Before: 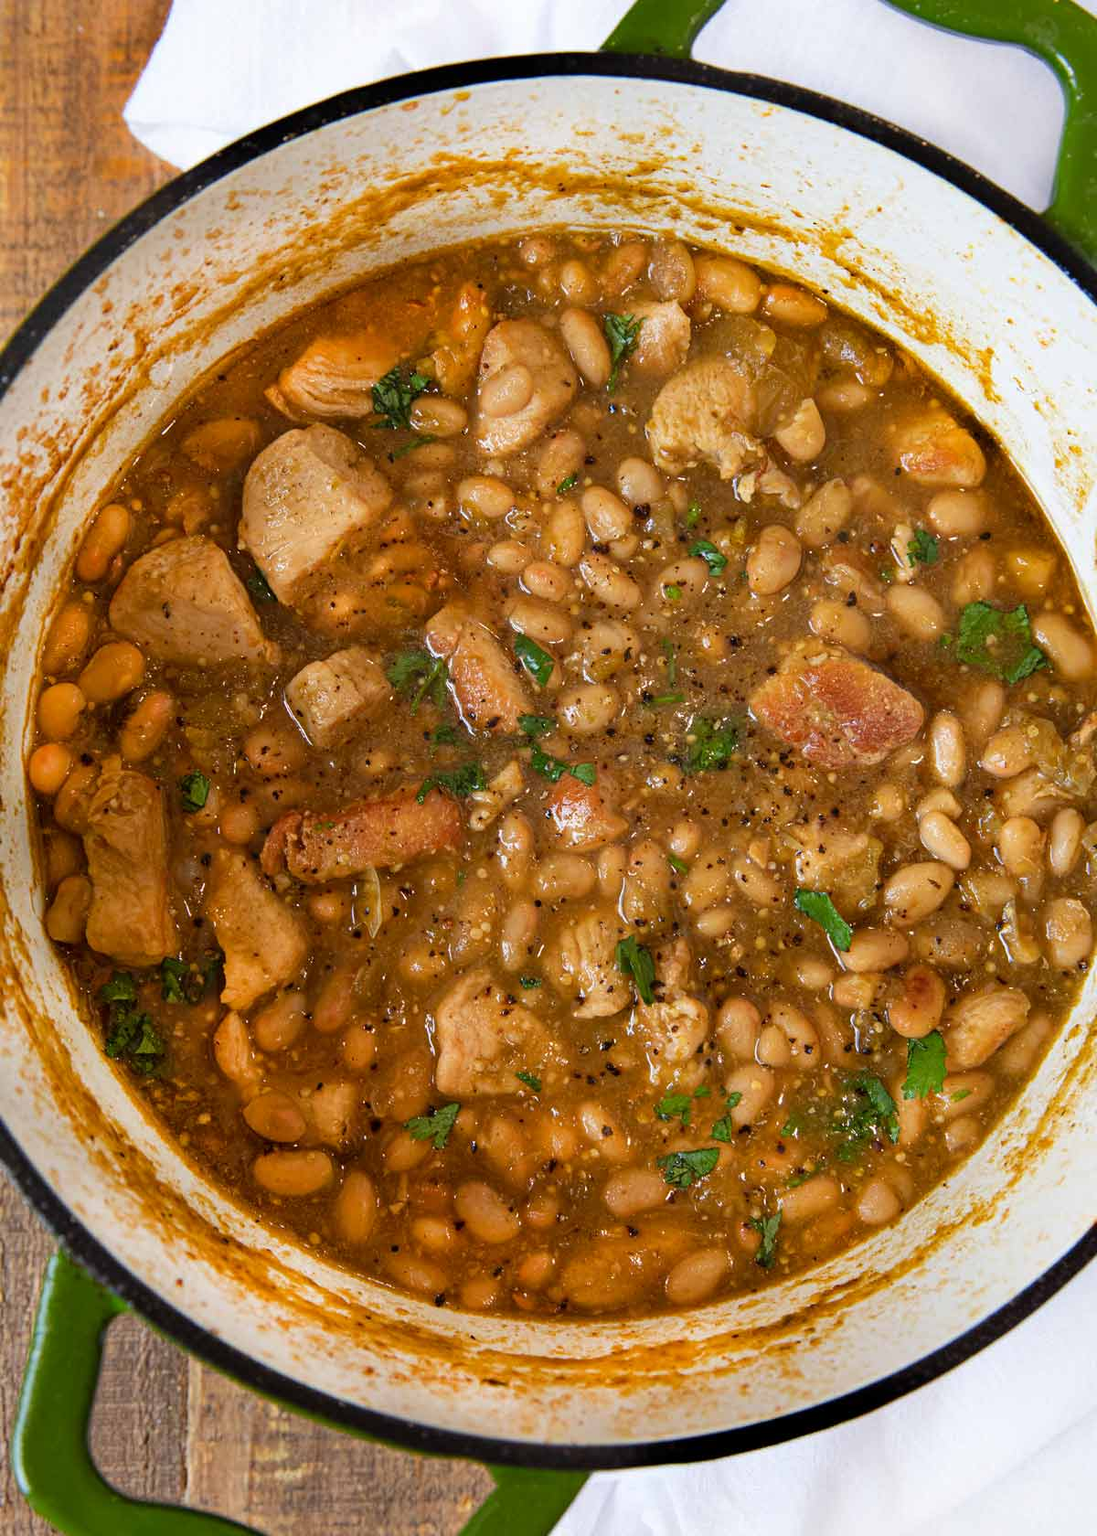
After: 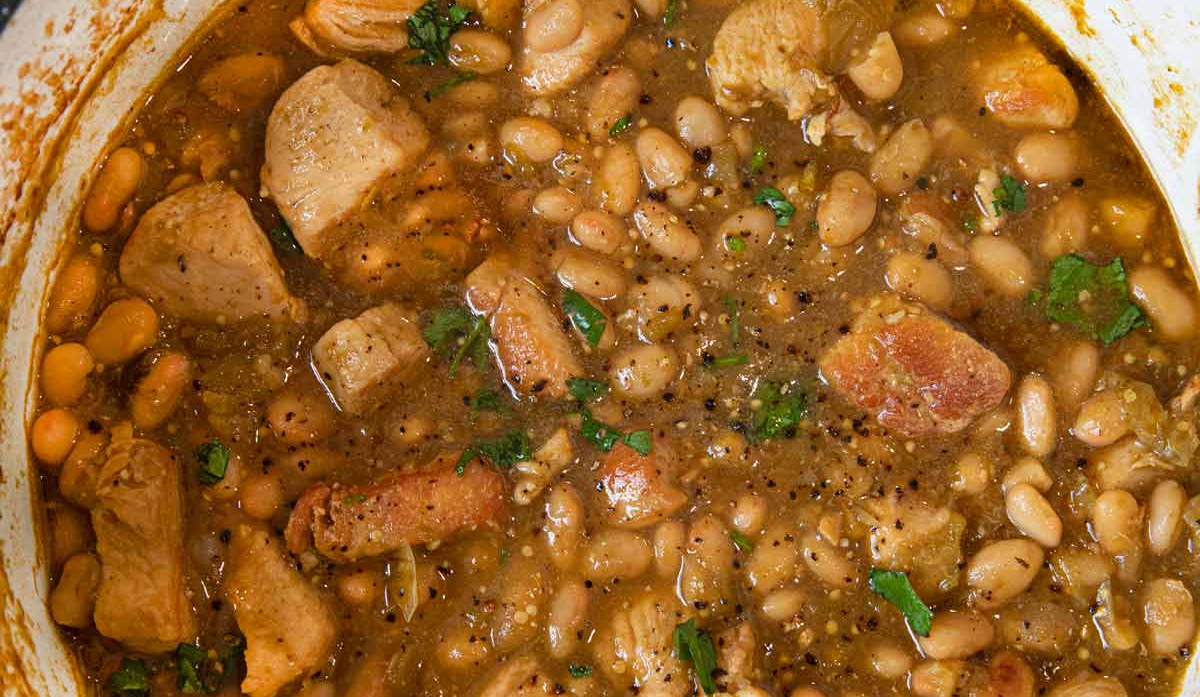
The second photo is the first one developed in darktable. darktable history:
crop and rotate: top 24.066%, bottom 34.422%
